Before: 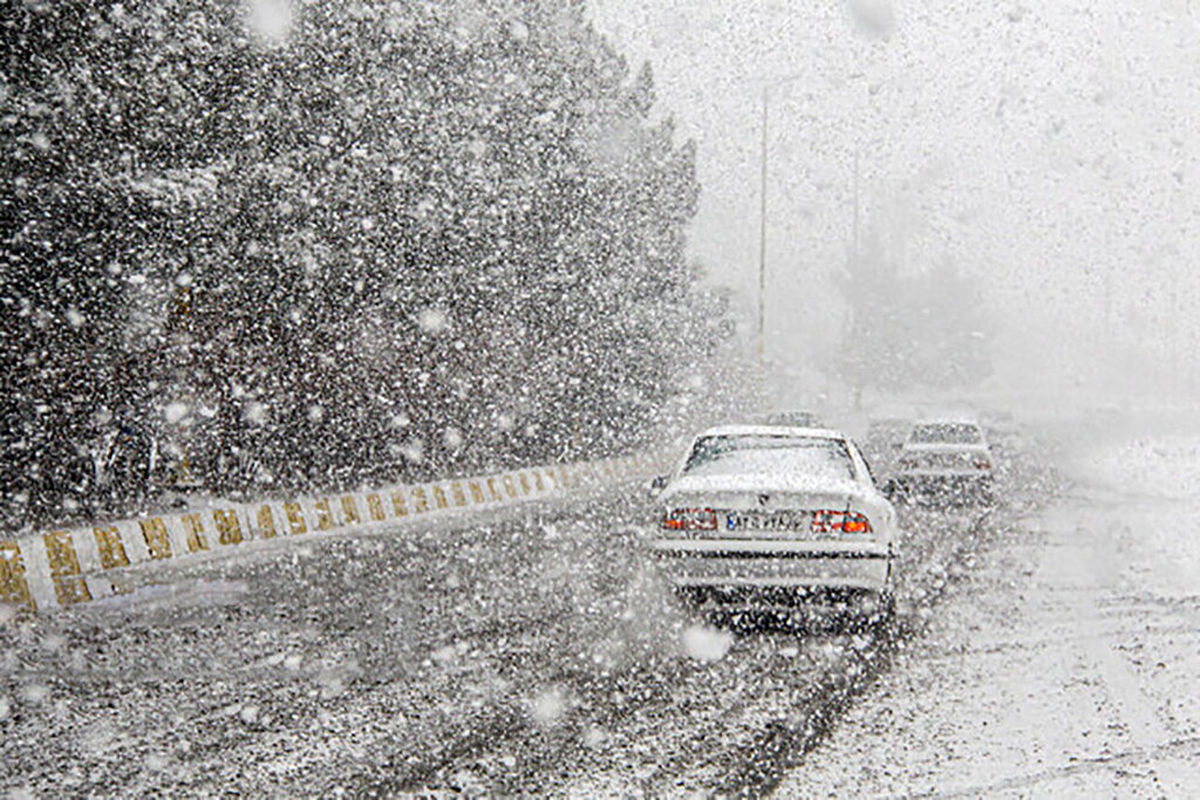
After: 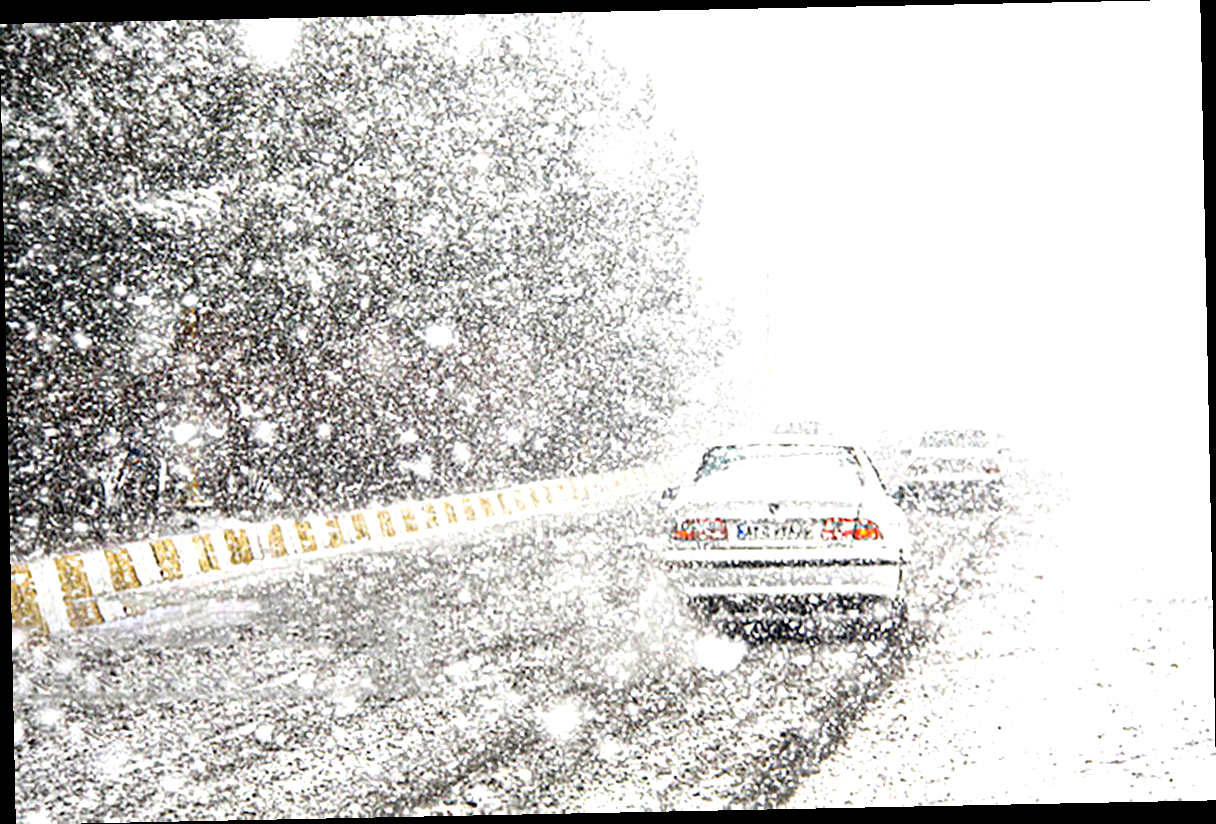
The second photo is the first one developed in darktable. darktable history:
exposure: exposure 1.15 EV, compensate highlight preservation false
rotate and perspective: rotation -1.17°, automatic cropping off
